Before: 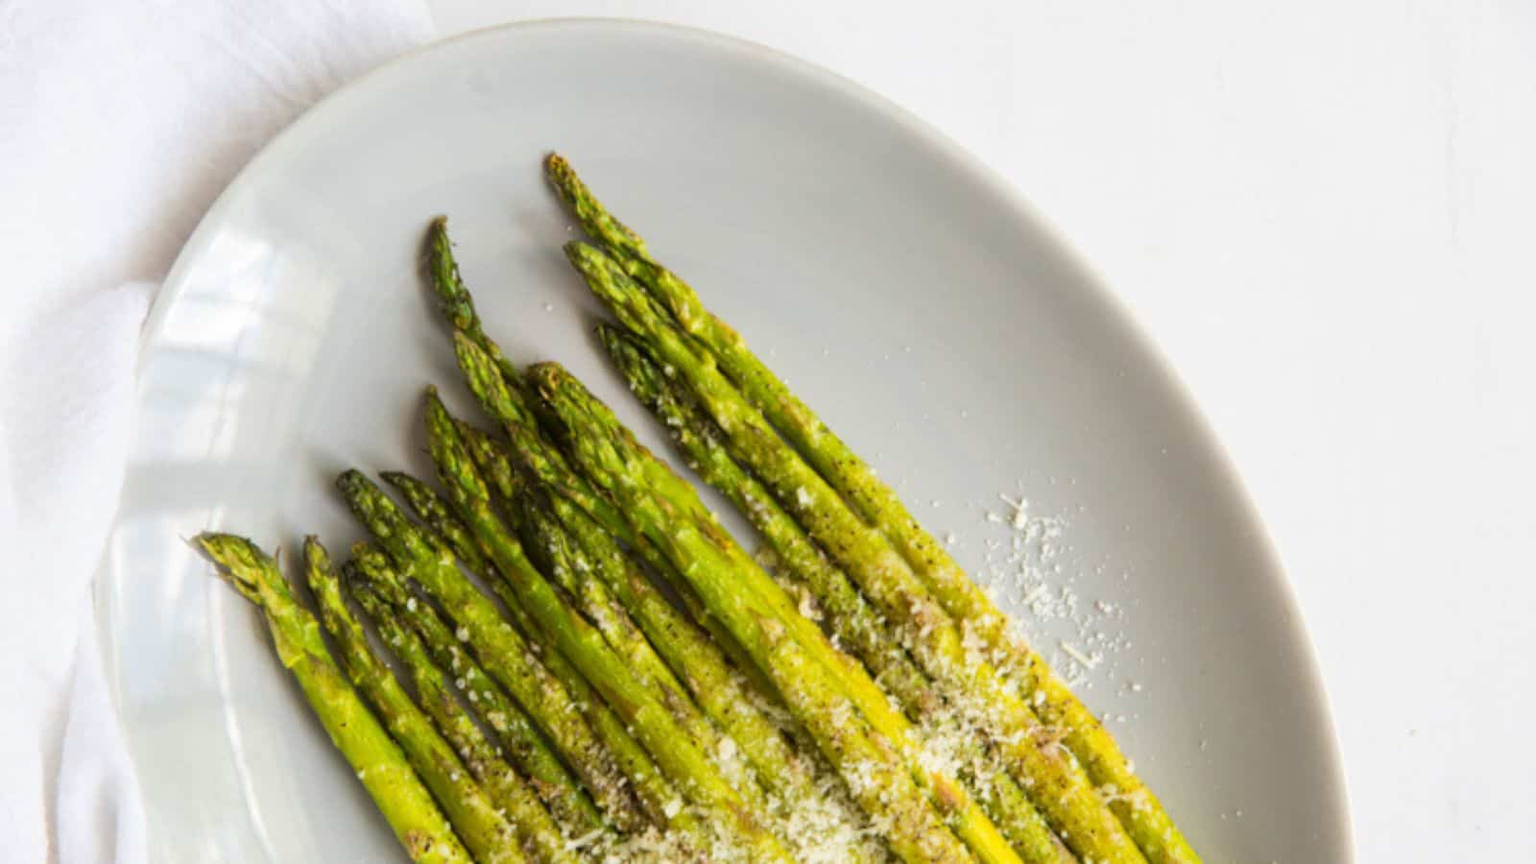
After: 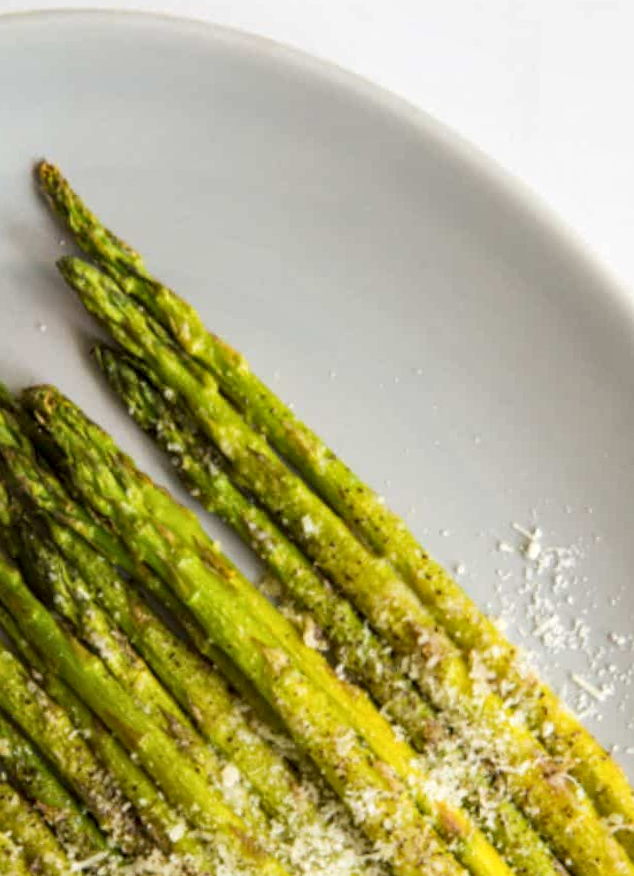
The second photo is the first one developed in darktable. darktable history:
crop: left 31.229%, right 27.105%
local contrast: on, module defaults
rotate and perspective: rotation 0.074°, lens shift (vertical) 0.096, lens shift (horizontal) -0.041, crop left 0.043, crop right 0.952, crop top 0.024, crop bottom 0.979
